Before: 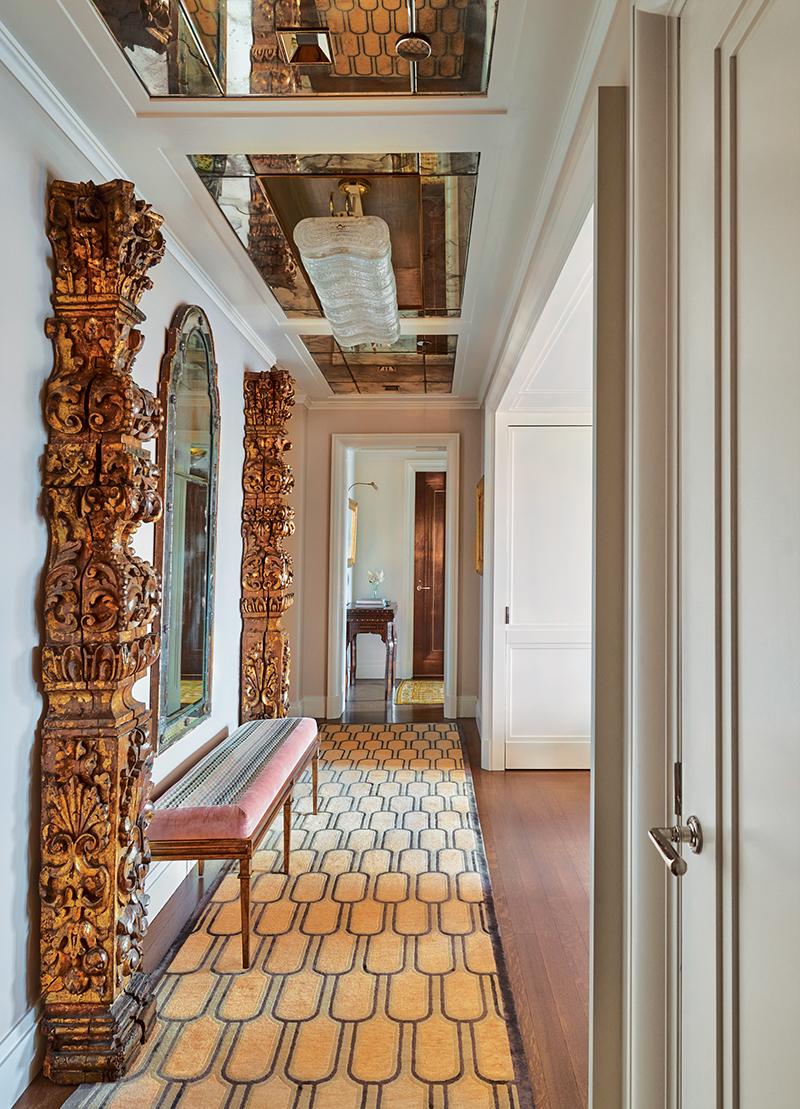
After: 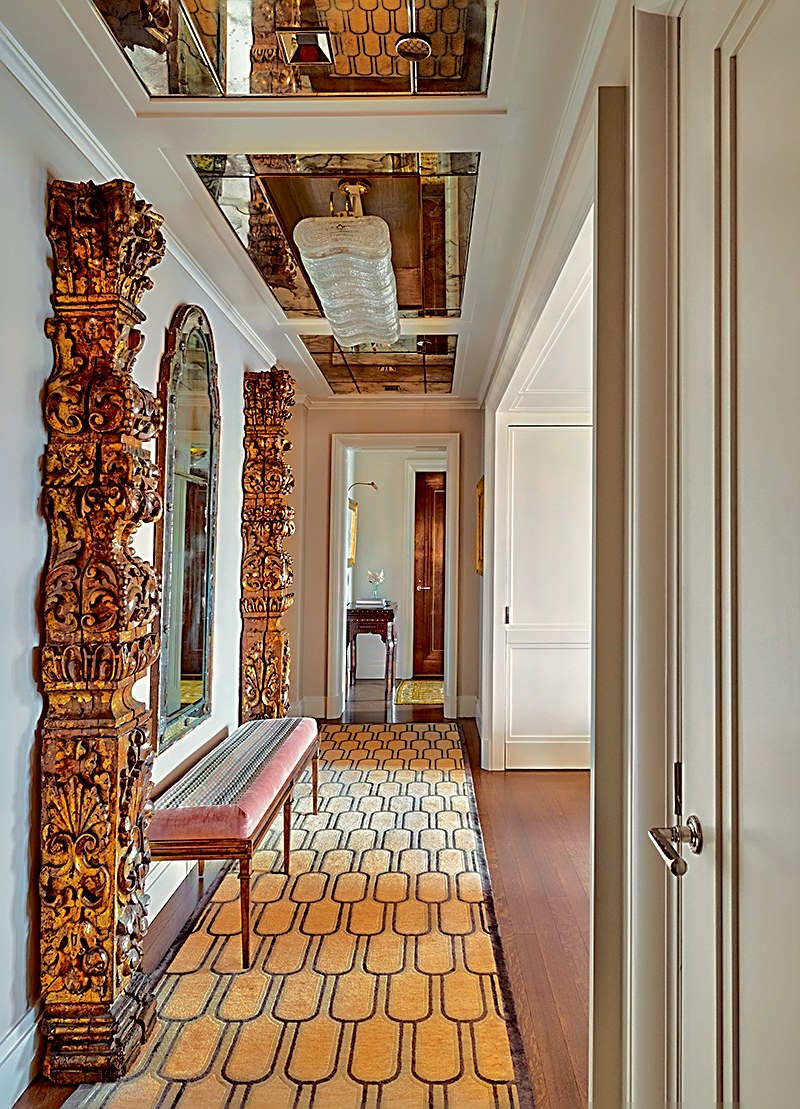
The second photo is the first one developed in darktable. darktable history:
sharpen: radius 2.556, amount 0.637
shadows and highlights: shadows 40.15, highlights -59.84
color correction: highlights a* -0.877, highlights b* 4.55, shadows a* 3.69
base curve: curves: ch0 [(0.017, 0) (0.425, 0.441) (0.844, 0.933) (1, 1)], preserve colors none
